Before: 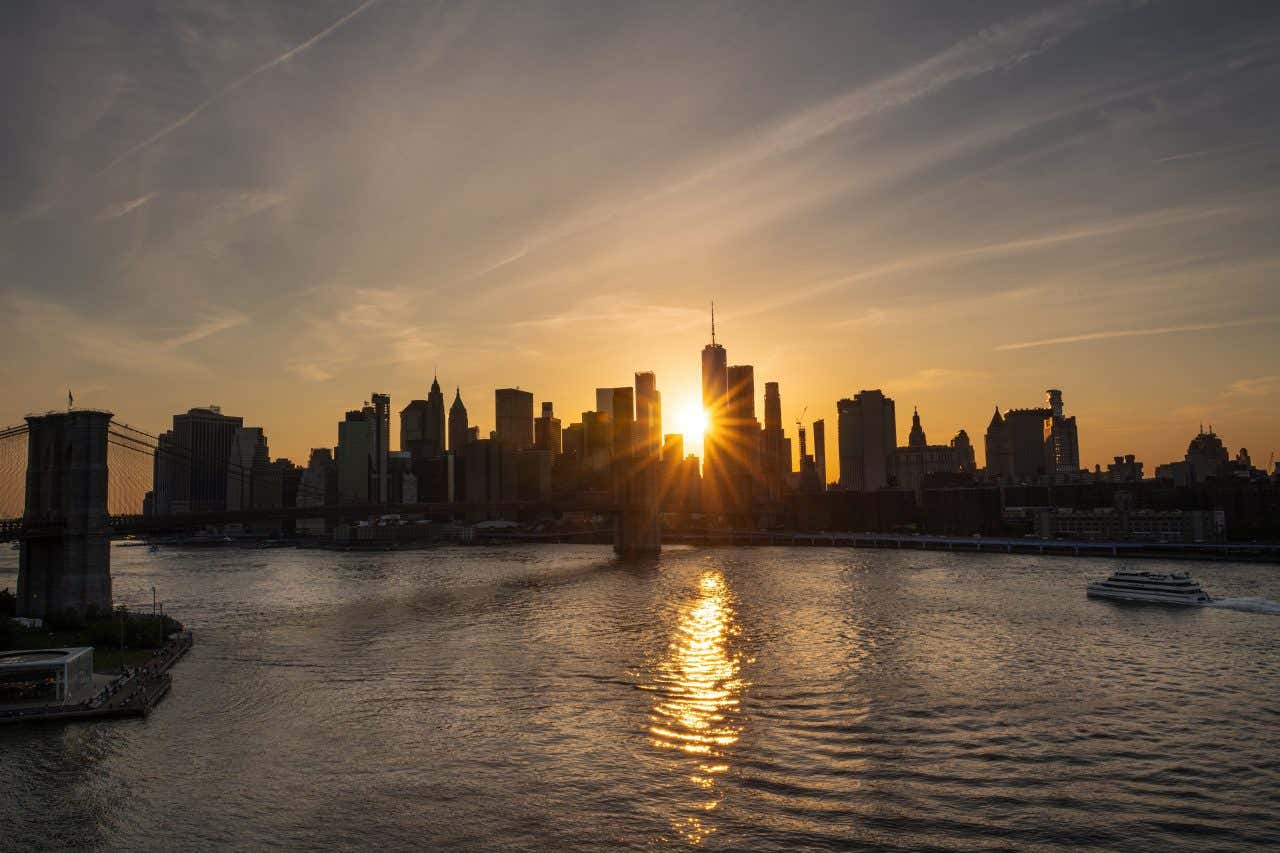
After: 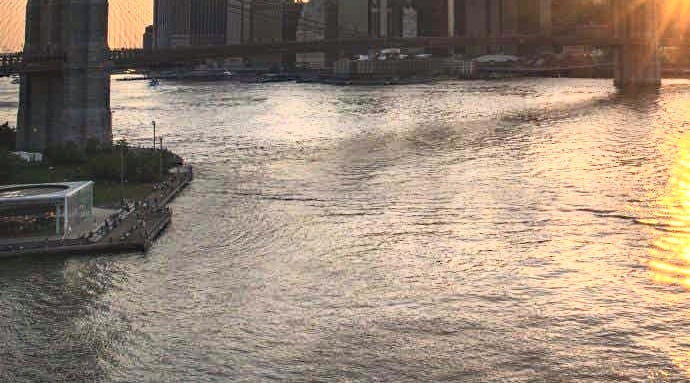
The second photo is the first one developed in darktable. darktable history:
crop and rotate: top 54.781%, right 46.085%, bottom 0.228%
exposure: black level correction -0.002, exposure 1.113 EV, compensate highlight preservation false
haze removal: compatibility mode true, adaptive false
contrast brightness saturation: contrast 0.382, brightness 0.53
